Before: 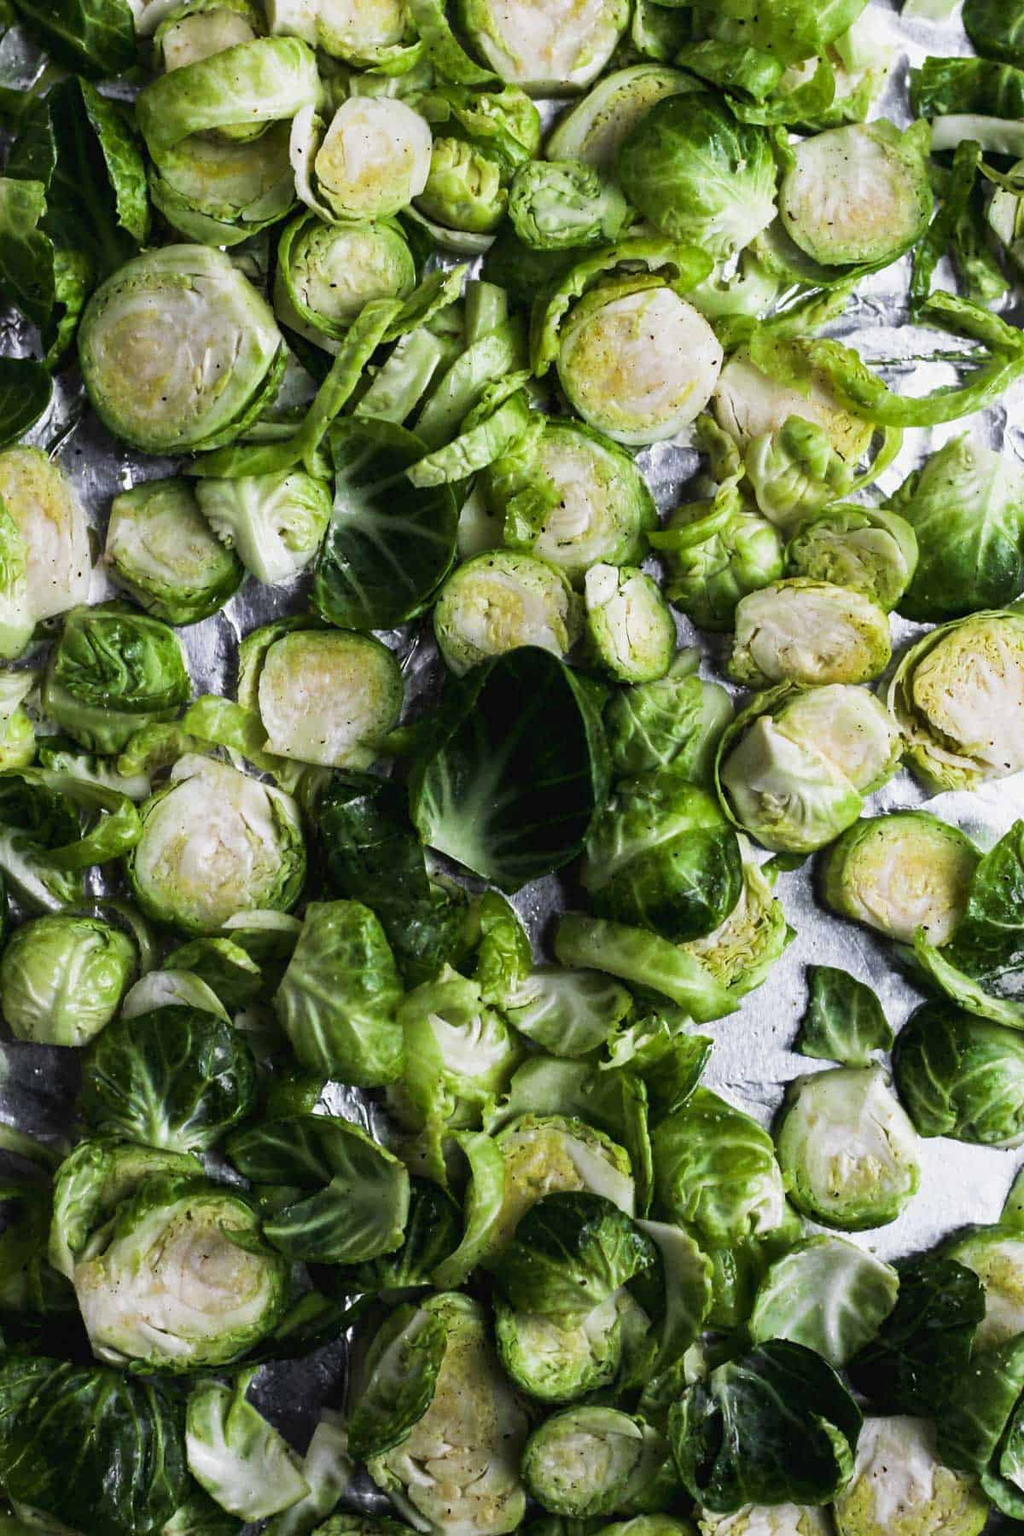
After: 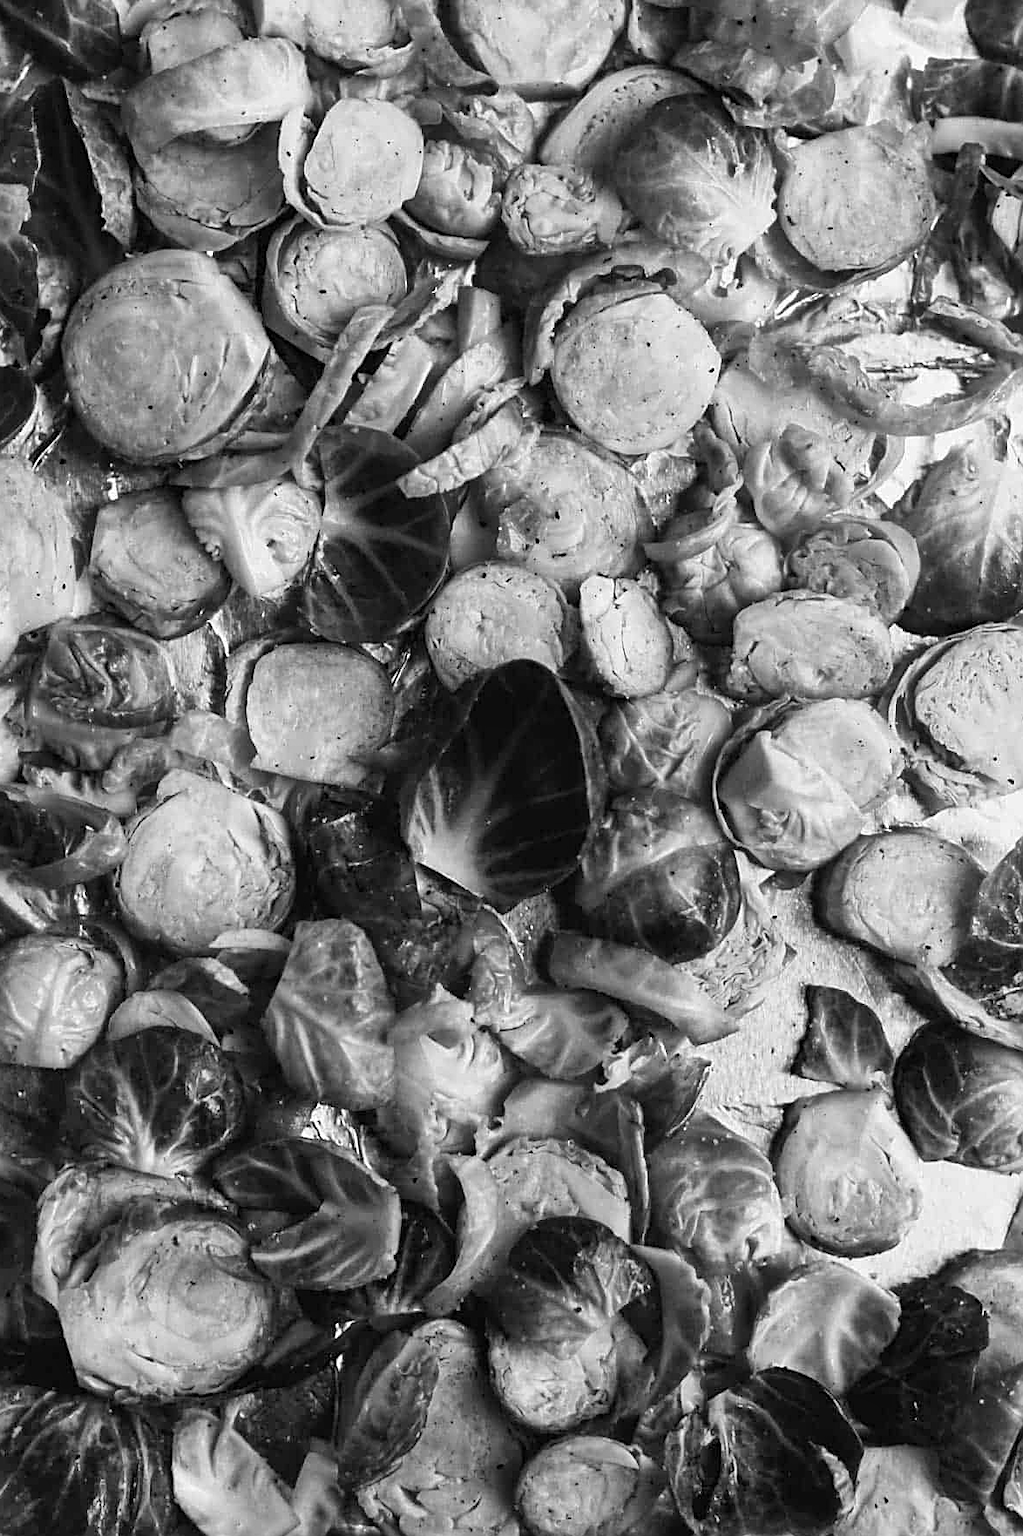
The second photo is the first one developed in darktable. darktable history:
color zones: curves: ch1 [(0, -0.394) (0.143, -0.394) (0.286, -0.394) (0.429, -0.392) (0.571, -0.391) (0.714, -0.391) (0.857, -0.391) (1, -0.394)]
shadows and highlights: shadows 60, soften with gaussian
crop: left 1.743%, right 0.268%, bottom 2.011%
sharpen: on, module defaults
